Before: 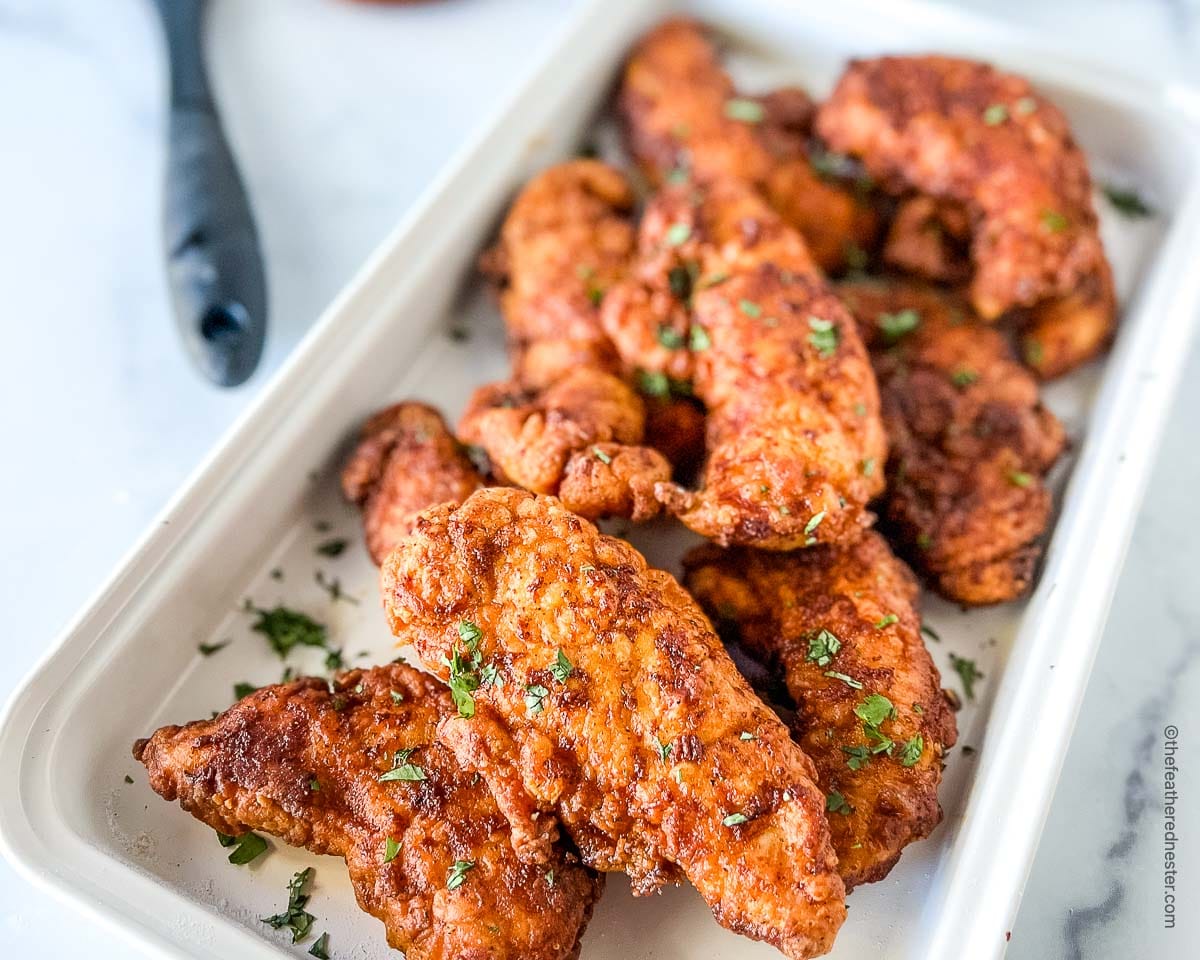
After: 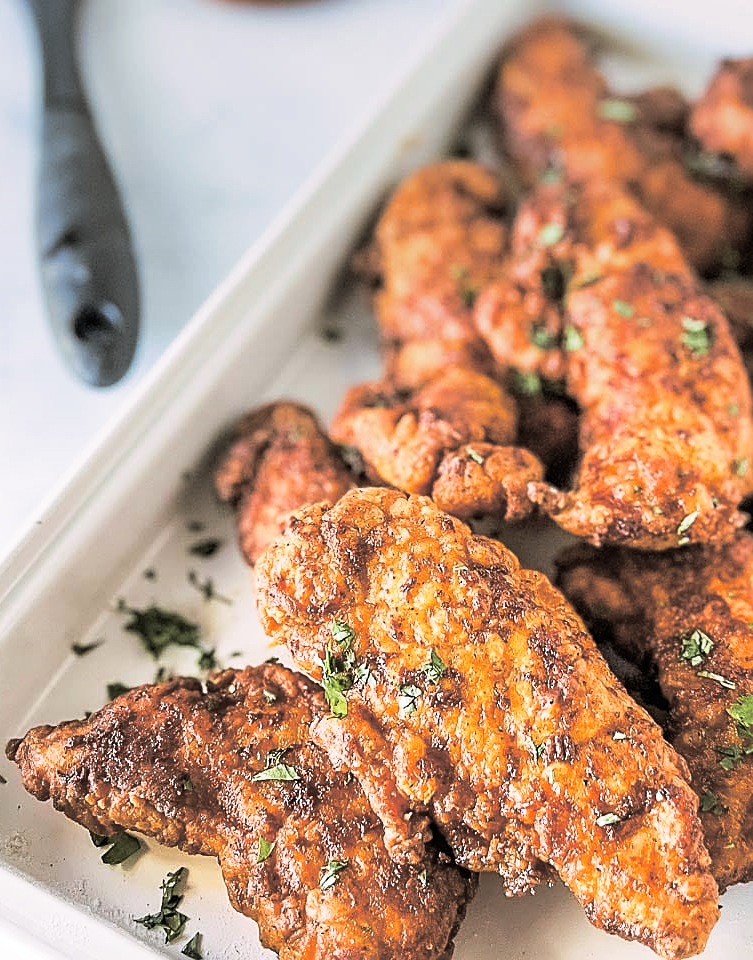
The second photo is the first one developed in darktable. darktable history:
crop: left 10.644%, right 26.528%
sharpen: on, module defaults
graduated density: on, module defaults
contrast brightness saturation: saturation -0.05
base curve: curves: ch0 [(0, 0) (0.688, 0.865) (1, 1)], preserve colors none
split-toning: shadows › hue 46.8°, shadows › saturation 0.17, highlights › hue 316.8°, highlights › saturation 0.27, balance -51.82
